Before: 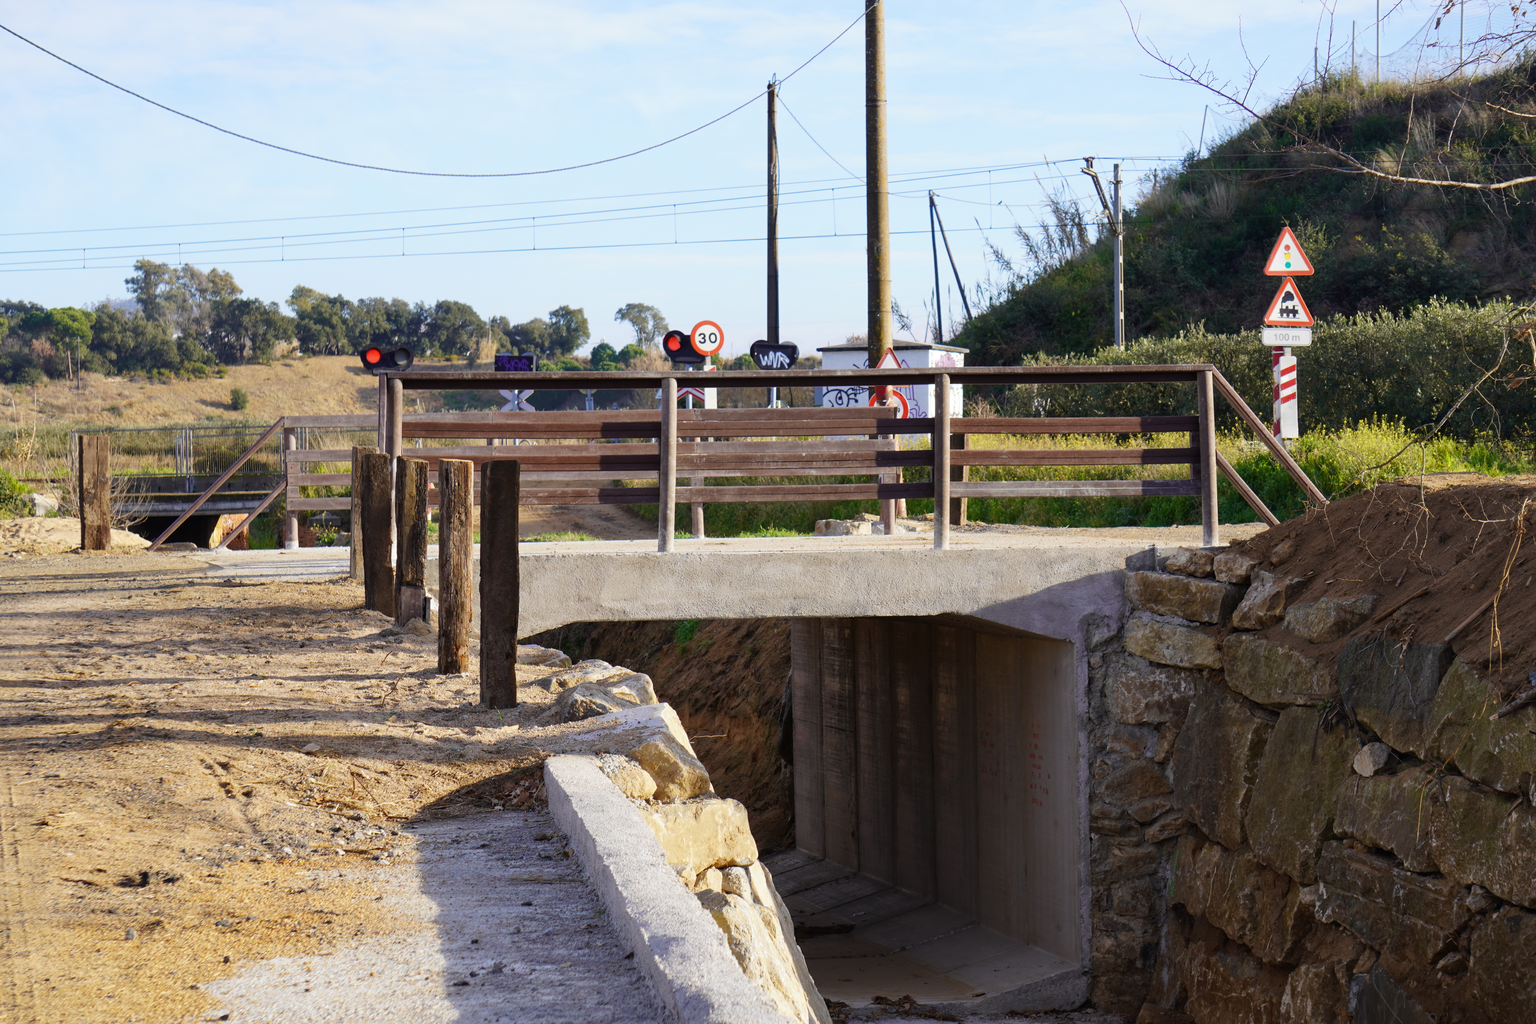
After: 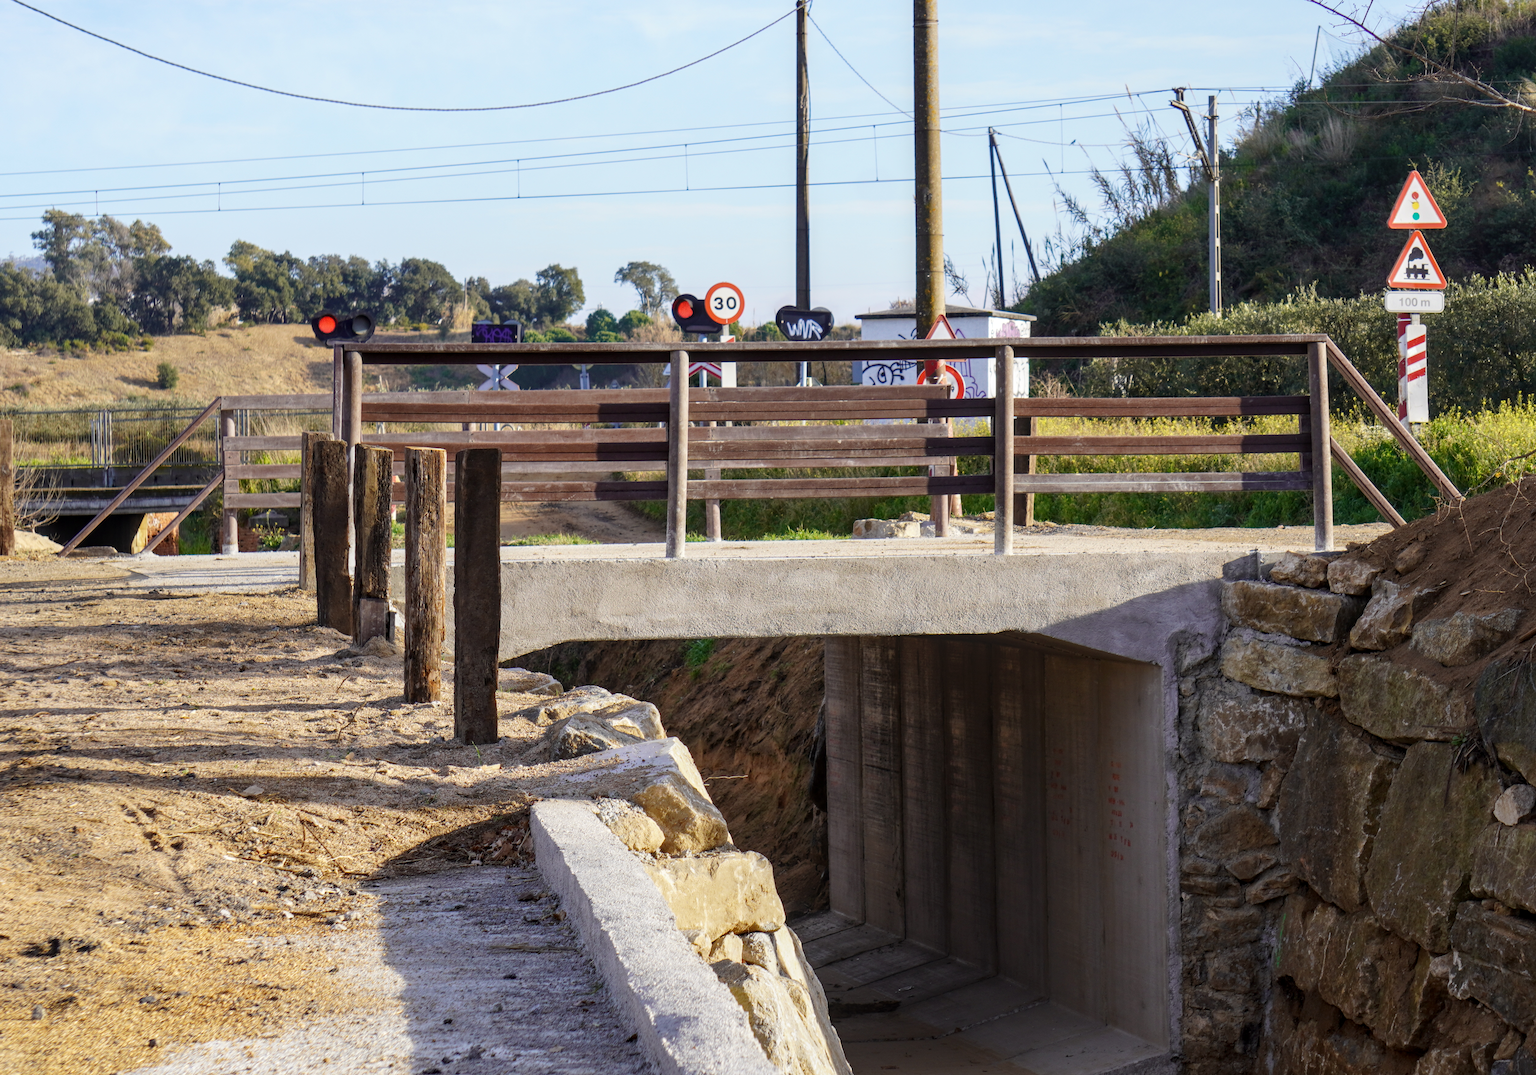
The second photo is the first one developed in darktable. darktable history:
local contrast: on, module defaults
crop: left 6.446%, top 8.188%, right 9.538%, bottom 3.548%
